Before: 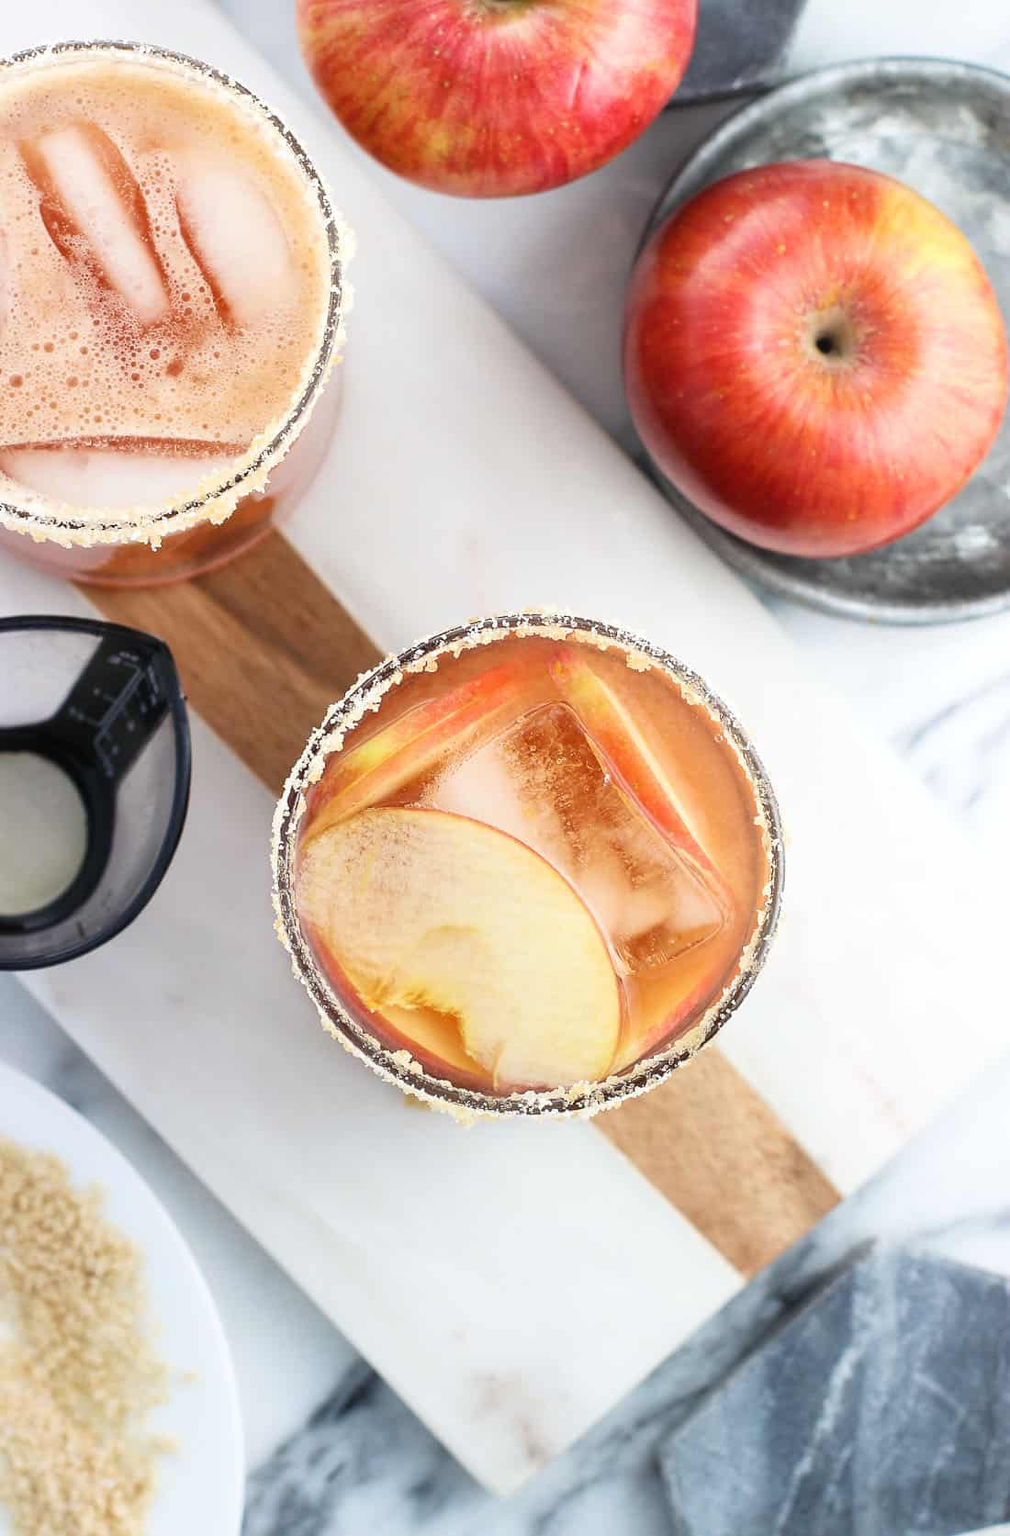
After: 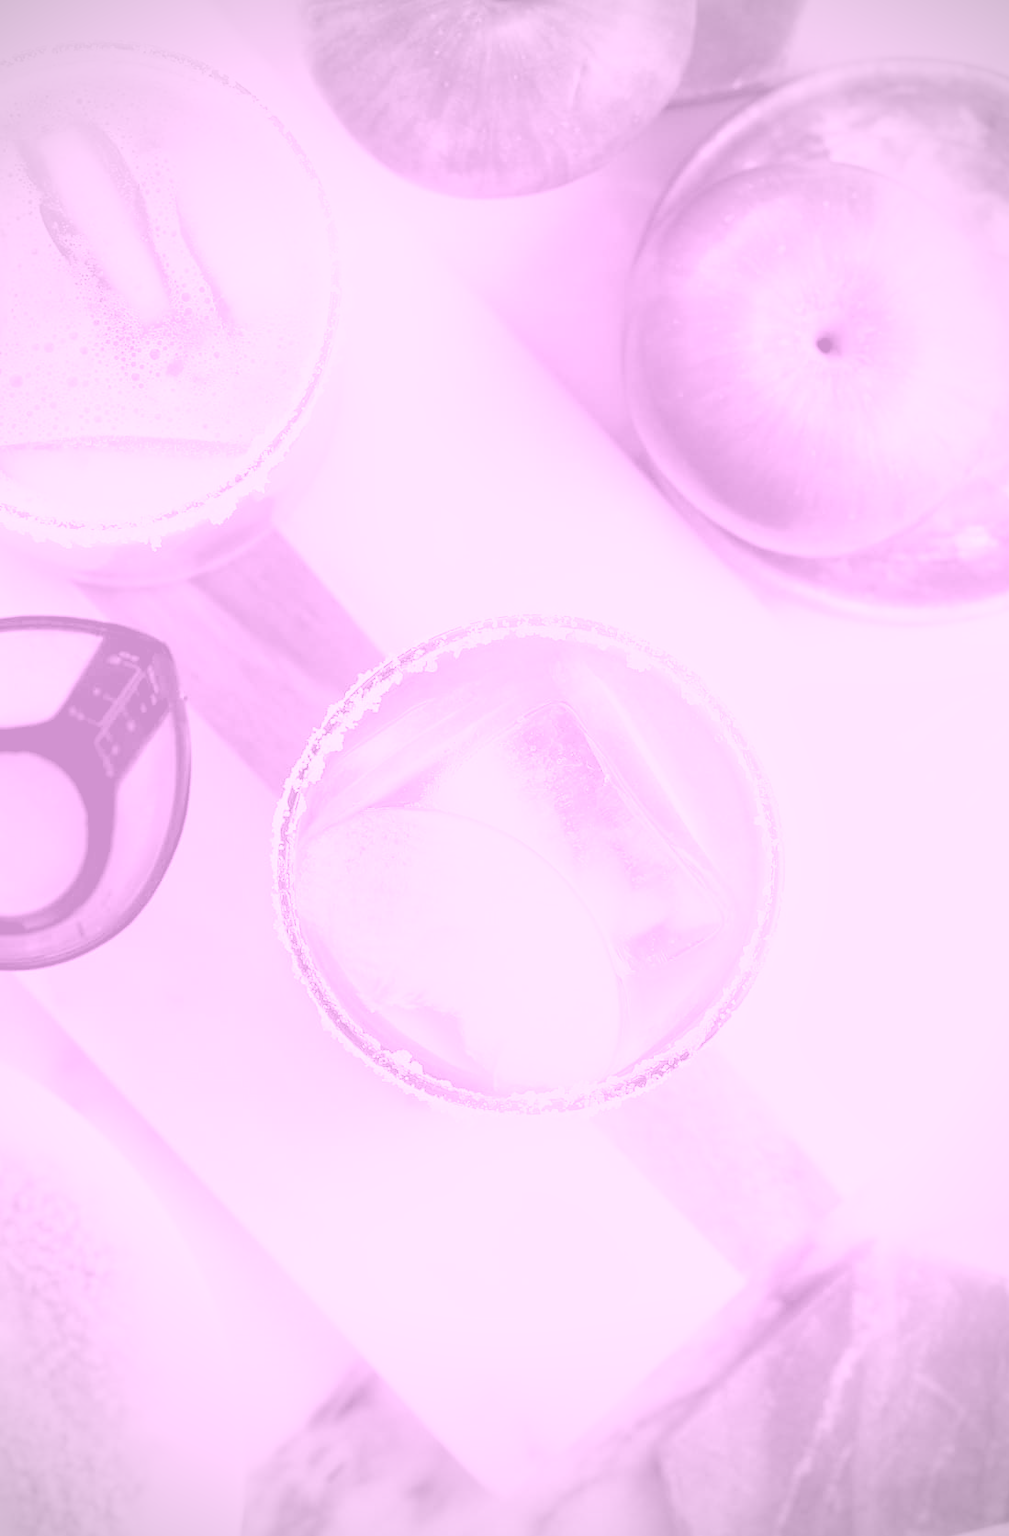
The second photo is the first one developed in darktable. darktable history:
colorize: hue 331.2°, saturation 75%, source mix 30.28%, lightness 70.52%, version 1
rgb levels: levels [[0.01, 0.419, 0.839], [0, 0.5, 1], [0, 0.5, 1]]
bloom: size 9%, threshold 100%, strength 7%
color zones: curves: ch0 [(0, 0.5) (0.143, 0.52) (0.286, 0.5) (0.429, 0.5) (0.571, 0.5) (0.714, 0.5) (0.857, 0.5) (1, 0.5)]; ch1 [(0, 0.489) (0.155, 0.45) (0.286, 0.466) (0.429, 0.5) (0.571, 0.5) (0.714, 0.5) (0.857, 0.5) (1, 0.489)]
vignetting: fall-off start 71.74%
